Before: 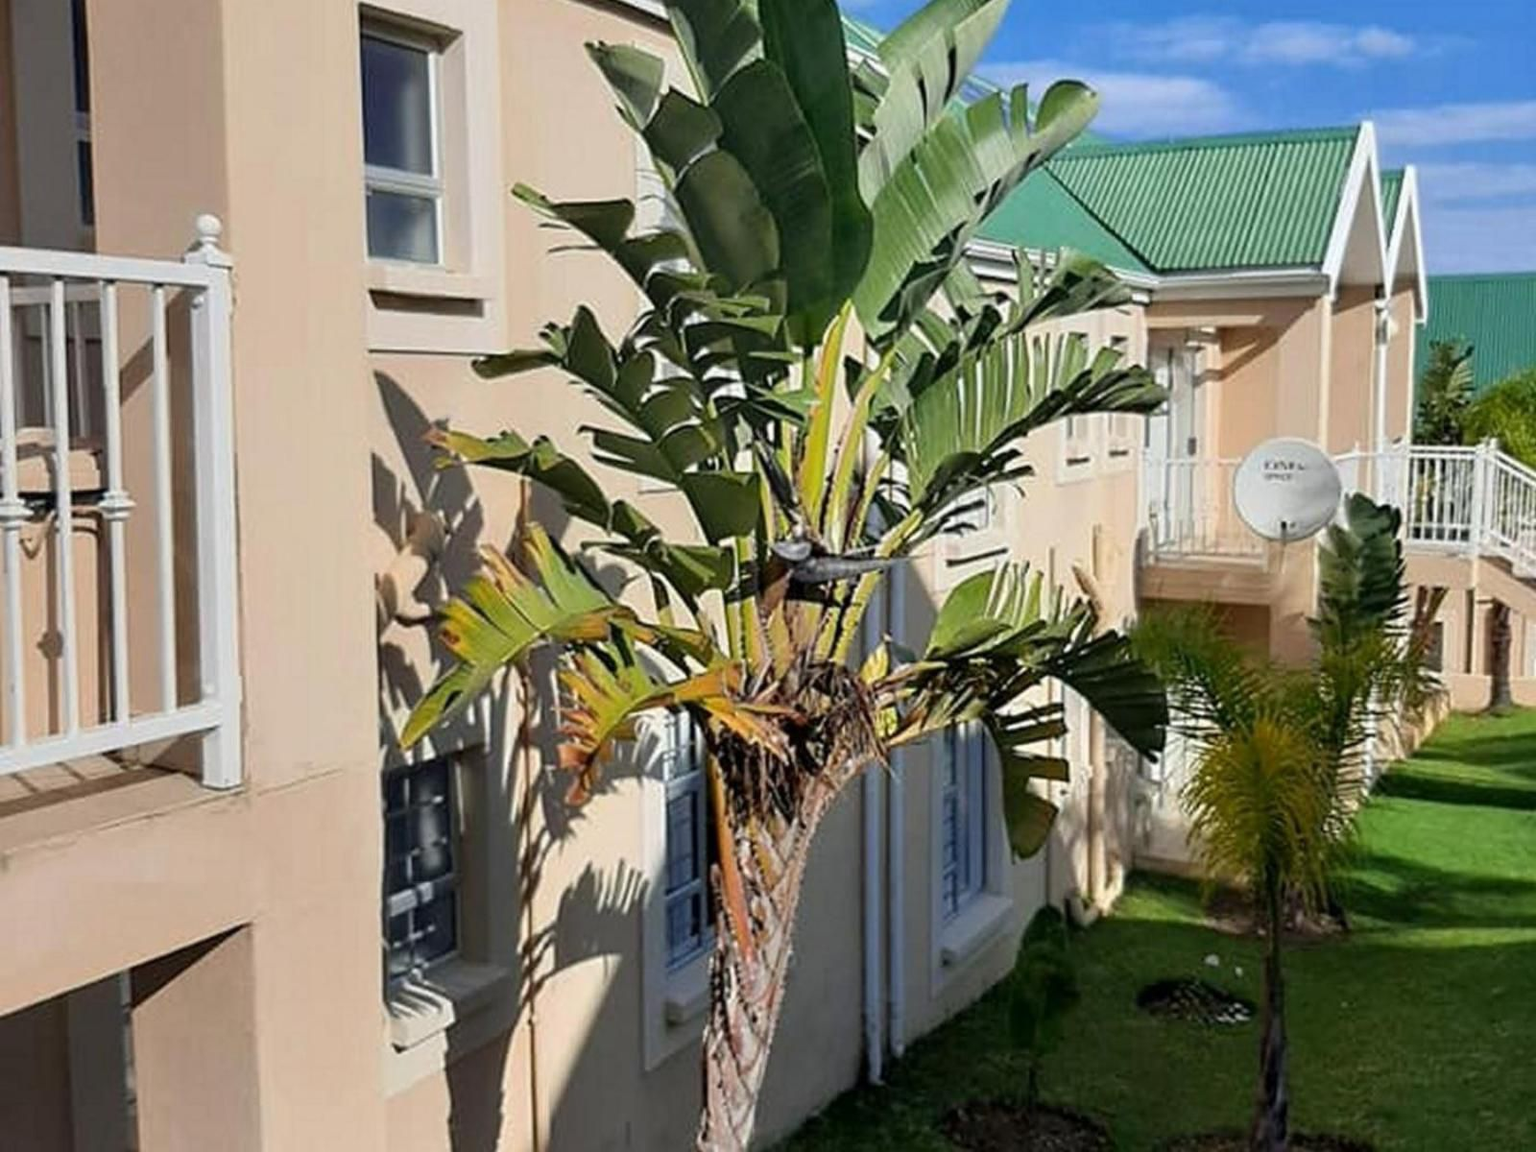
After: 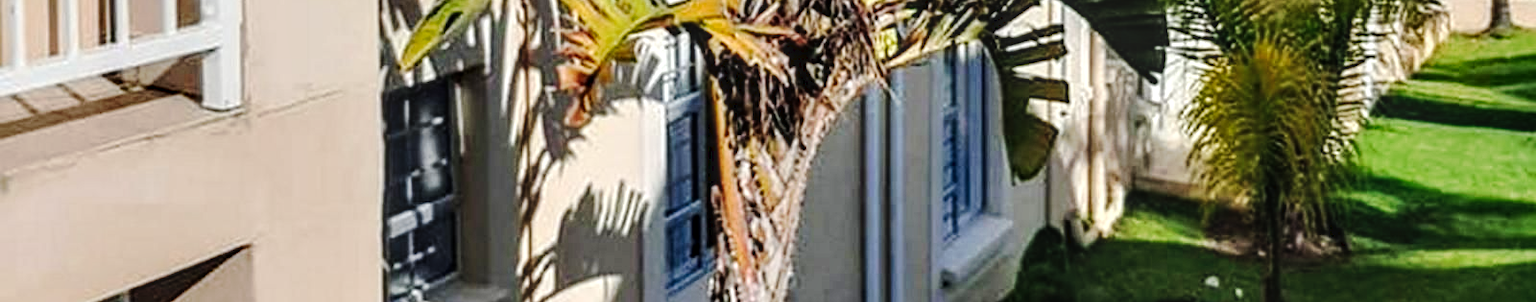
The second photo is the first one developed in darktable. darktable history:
tone curve: curves: ch0 [(0, 0) (0.003, 0.076) (0.011, 0.081) (0.025, 0.084) (0.044, 0.092) (0.069, 0.1) (0.1, 0.117) (0.136, 0.144) (0.177, 0.186) (0.224, 0.237) (0.277, 0.306) (0.335, 0.39) (0.399, 0.494) (0.468, 0.574) (0.543, 0.666) (0.623, 0.722) (0.709, 0.79) (0.801, 0.855) (0.898, 0.926) (1, 1)], preserve colors none
local contrast: detail 150%
crop and rotate: top 58.942%, bottom 14.752%
